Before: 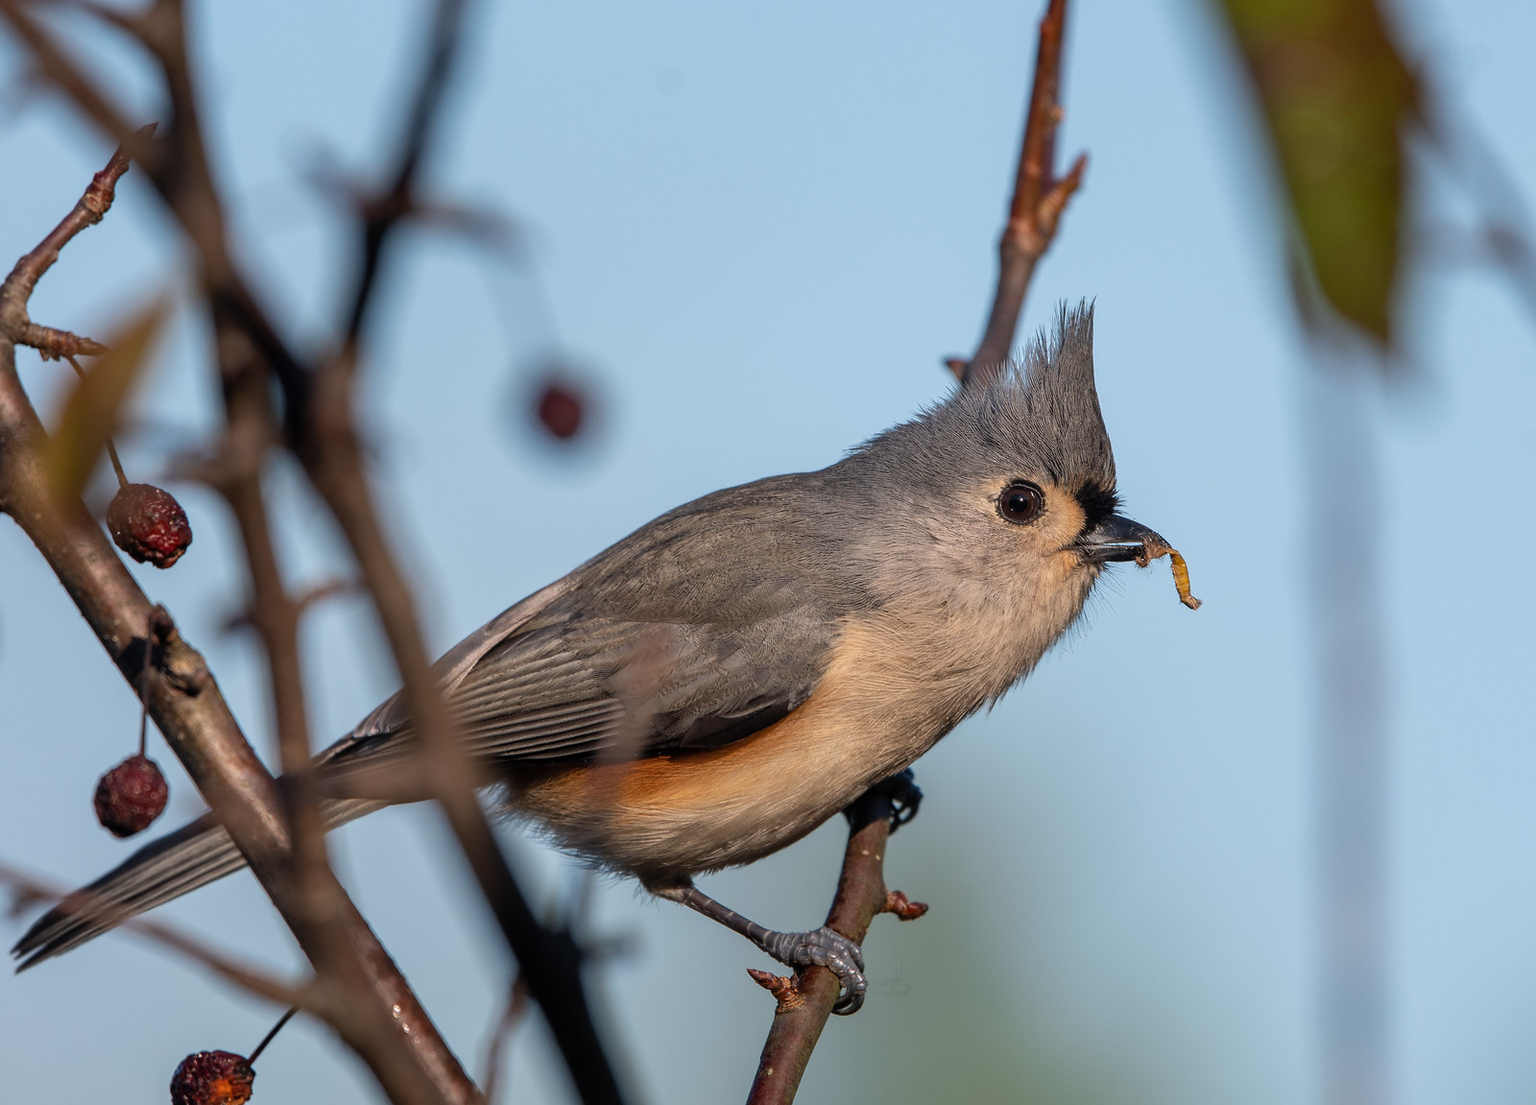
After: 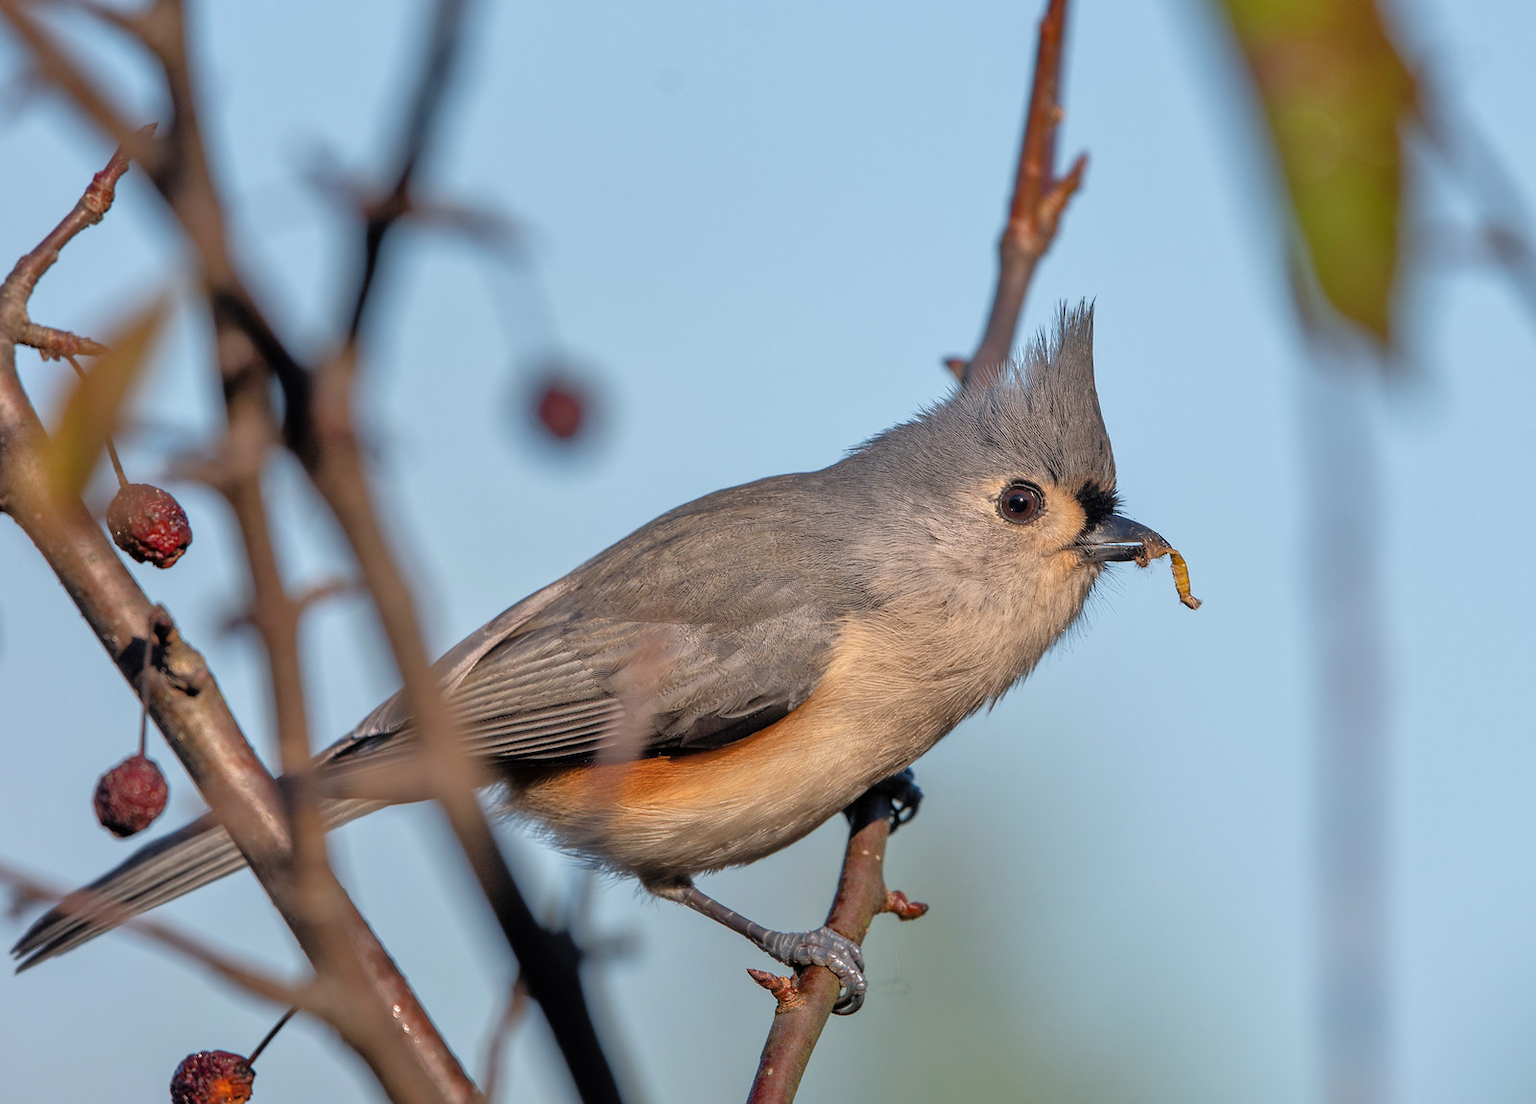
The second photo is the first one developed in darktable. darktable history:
tone equalizer: -7 EV 0.152 EV, -6 EV 0.612 EV, -5 EV 1.17 EV, -4 EV 1.34 EV, -3 EV 1.16 EV, -2 EV 0.6 EV, -1 EV 0.16 EV
